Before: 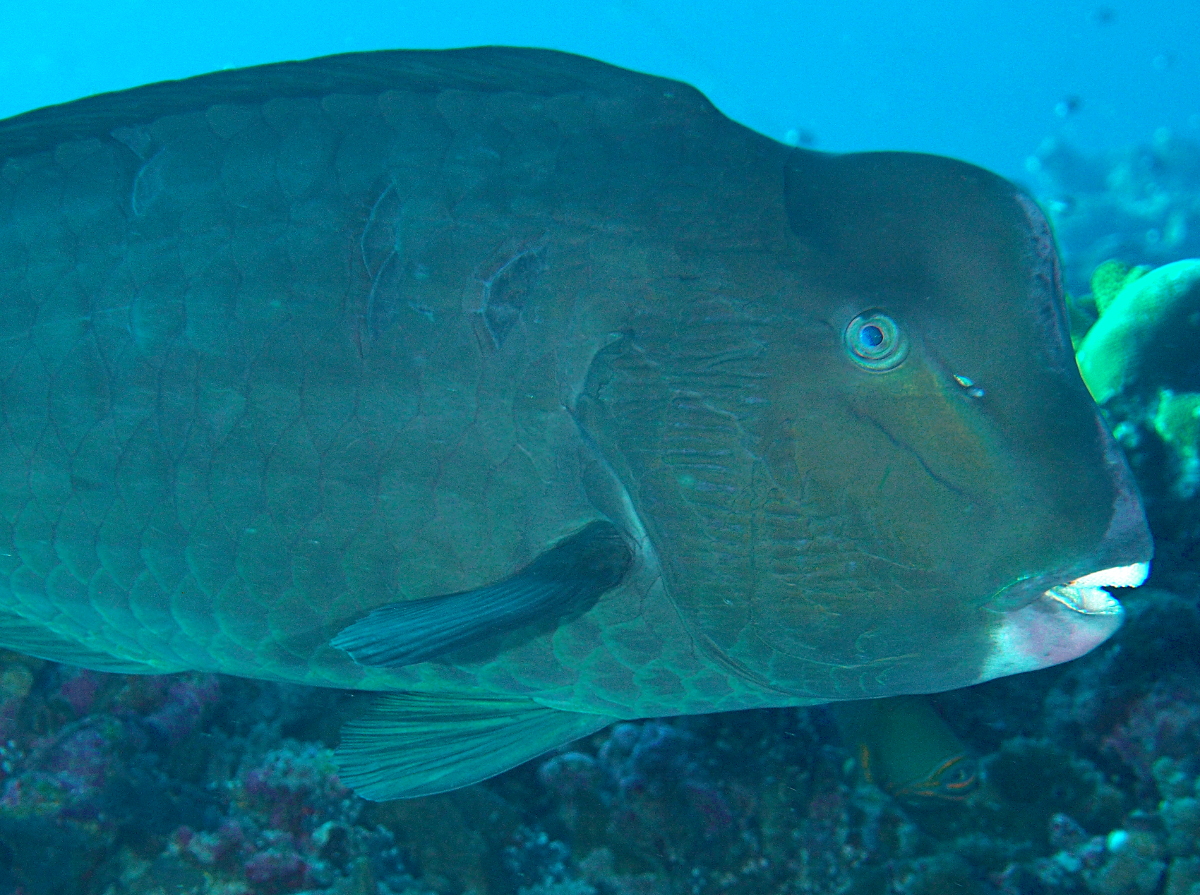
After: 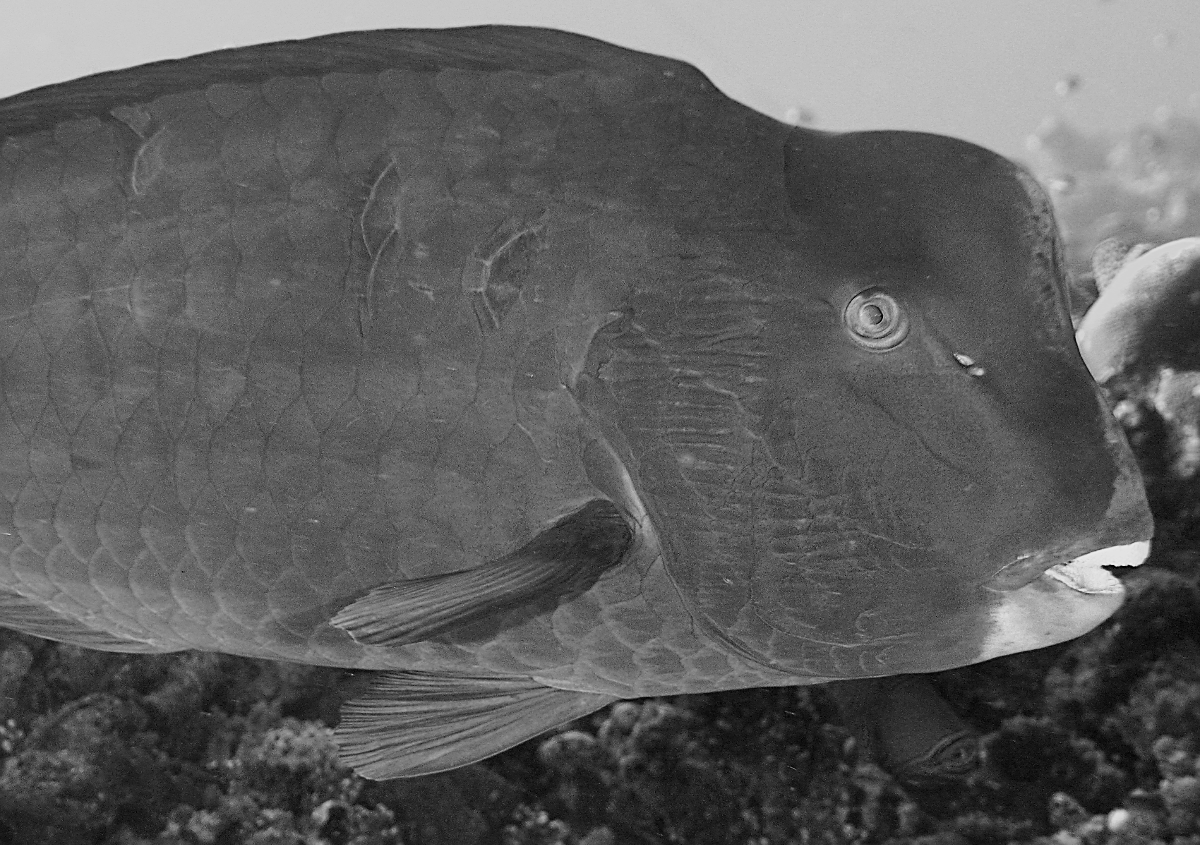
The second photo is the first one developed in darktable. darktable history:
color calibration: output gray [0.23, 0.37, 0.4, 0], gray › normalize channels true, illuminant same as pipeline (D50), adaptation XYZ, x 0.346, y 0.359, gamut compression 0
crop and rotate: top 2.479%, bottom 3.018%
filmic rgb: black relative exposure -5 EV, hardness 2.88, contrast 1.4, highlights saturation mix -30%
sharpen: on, module defaults
